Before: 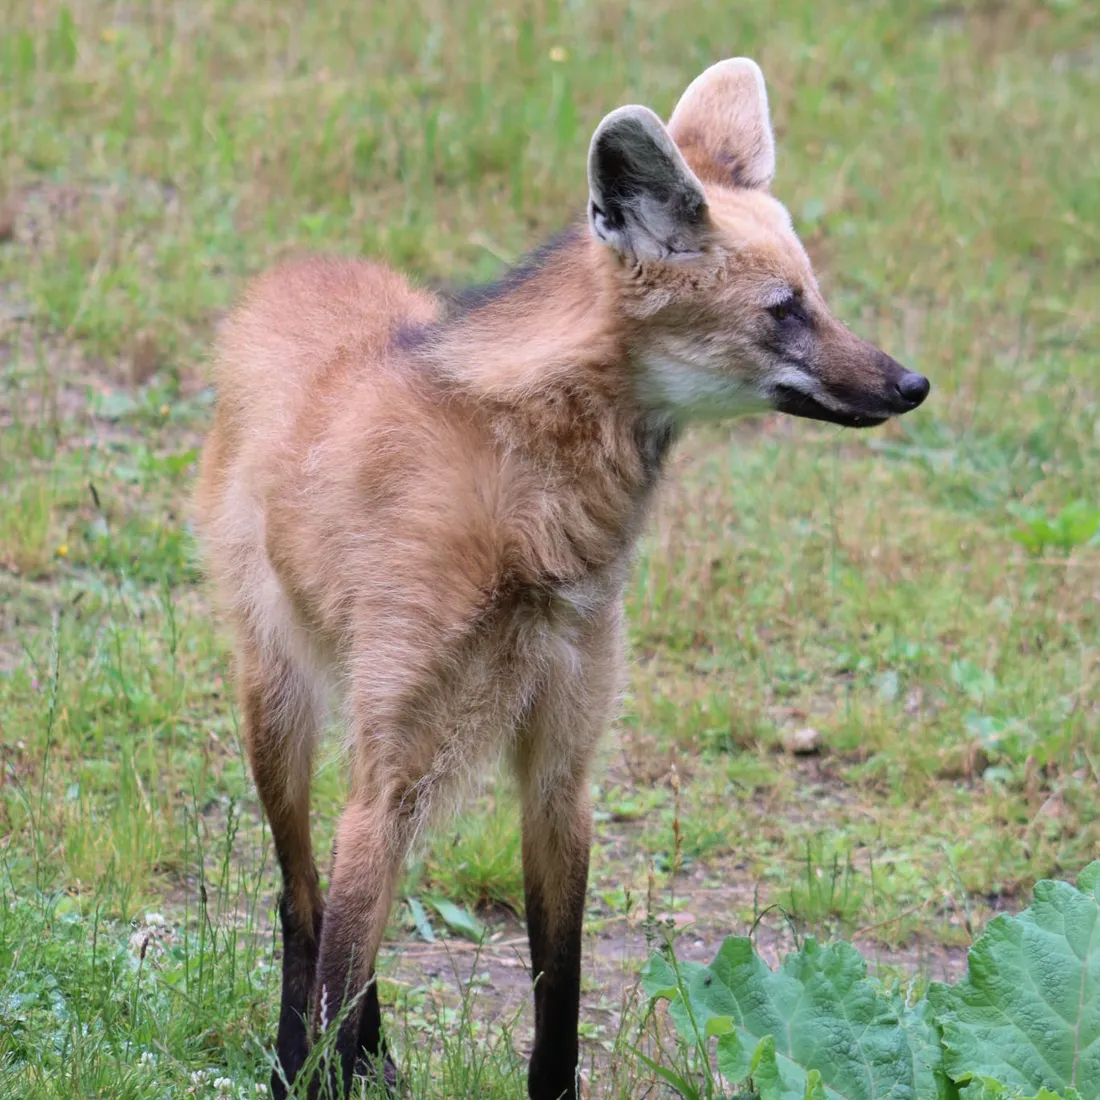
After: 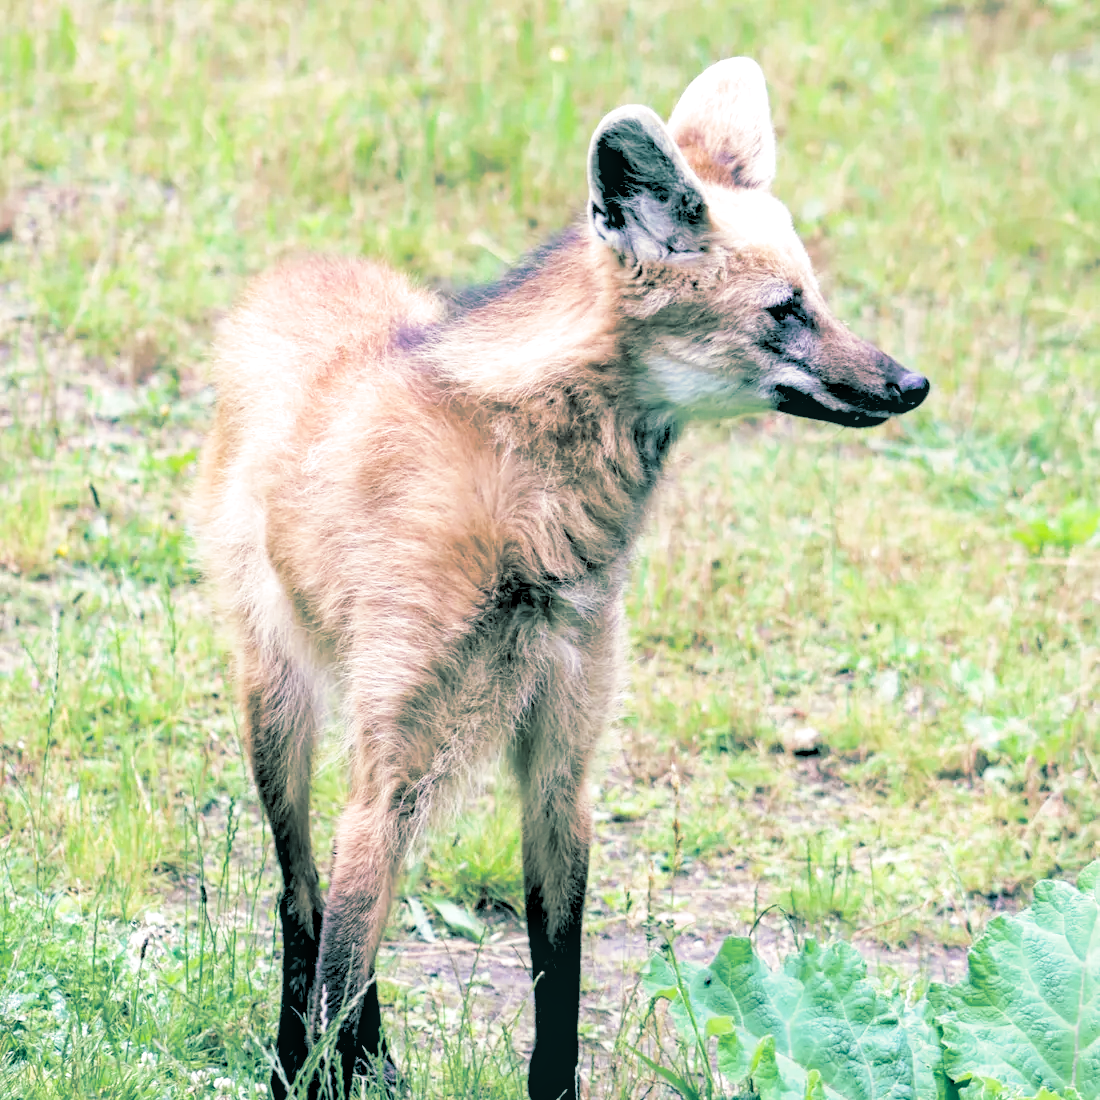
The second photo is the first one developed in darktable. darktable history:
local contrast: on, module defaults
tone equalizer: on, module defaults
haze removal: compatibility mode true, adaptive false
rgb levels: levels [[0.013, 0.434, 0.89], [0, 0.5, 1], [0, 0.5, 1]]
exposure: black level correction 0.003, exposure 0.383 EV, compensate highlight preservation false
base curve: curves: ch0 [(0, 0) (0.204, 0.334) (0.55, 0.733) (1, 1)], preserve colors none
split-toning: shadows › hue 186.43°, highlights › hue 49.29°, compress 30.29%
